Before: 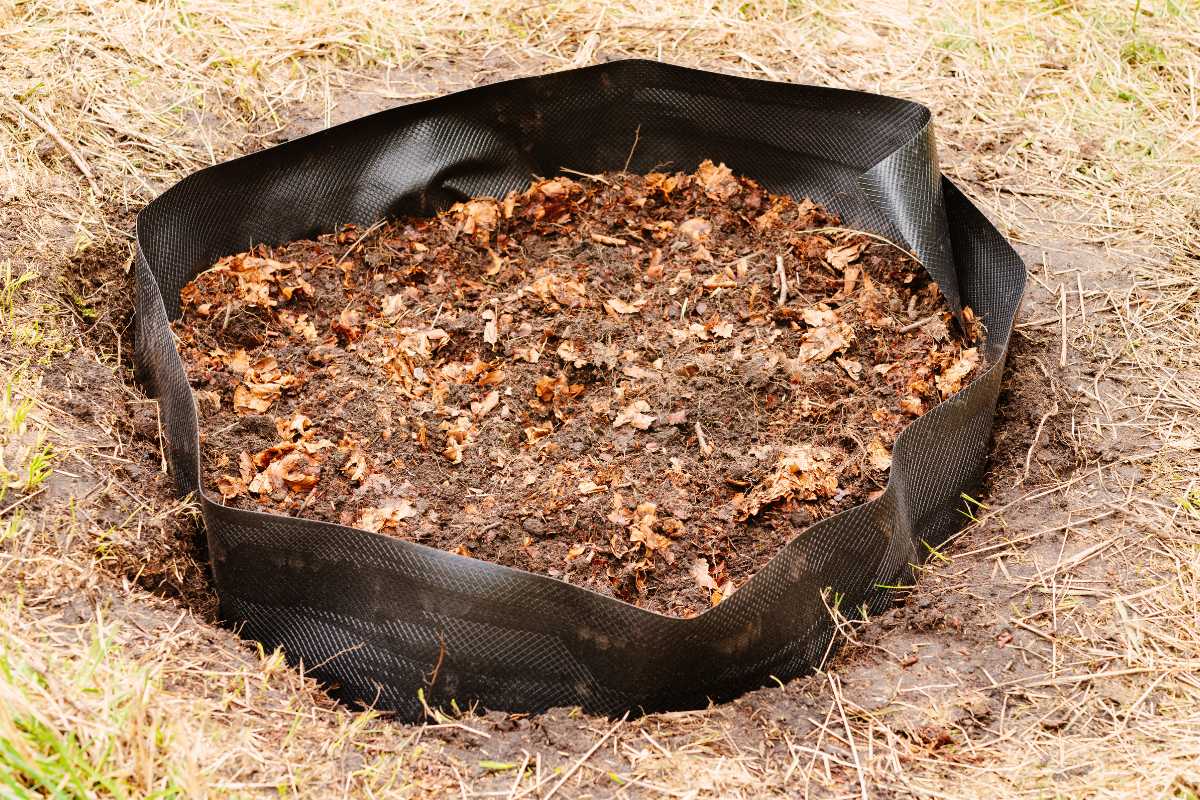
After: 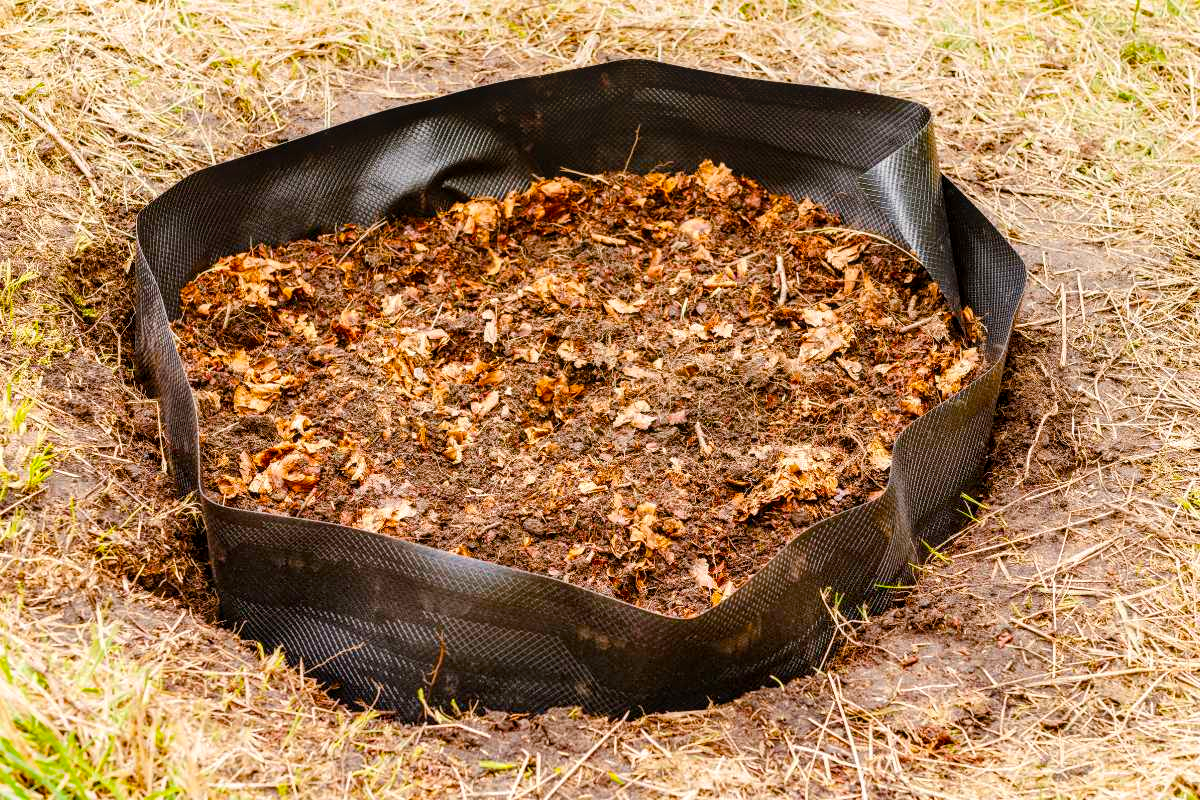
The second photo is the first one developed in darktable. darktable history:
local contrast: detail 130%
color balance rgb: linear chroma grading › shadows 31.724%, linear chroma grading › global chroma -2.055%, linear chroma grading › mid-tones 4.16%, perceptual saturation grading › global saturation 30.196%
